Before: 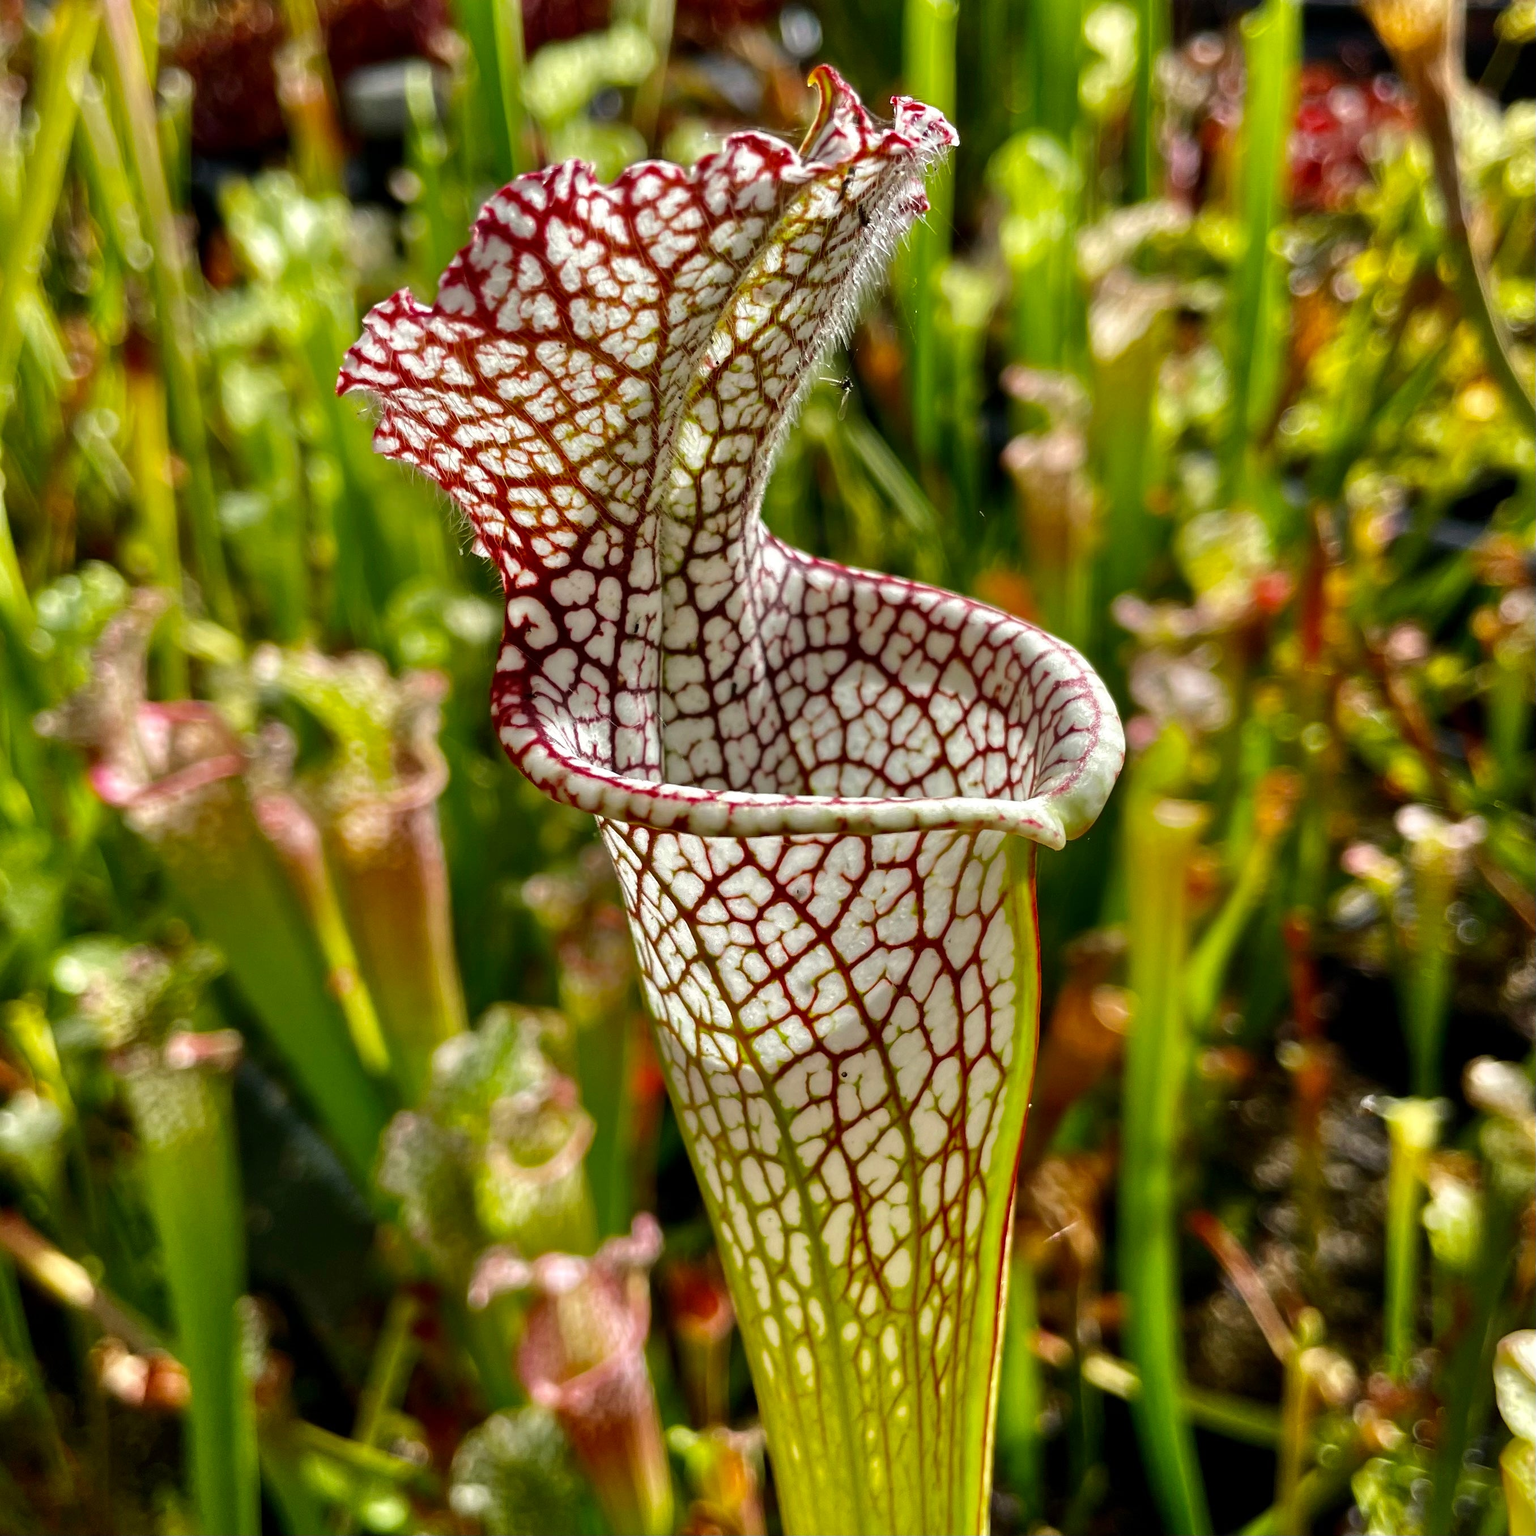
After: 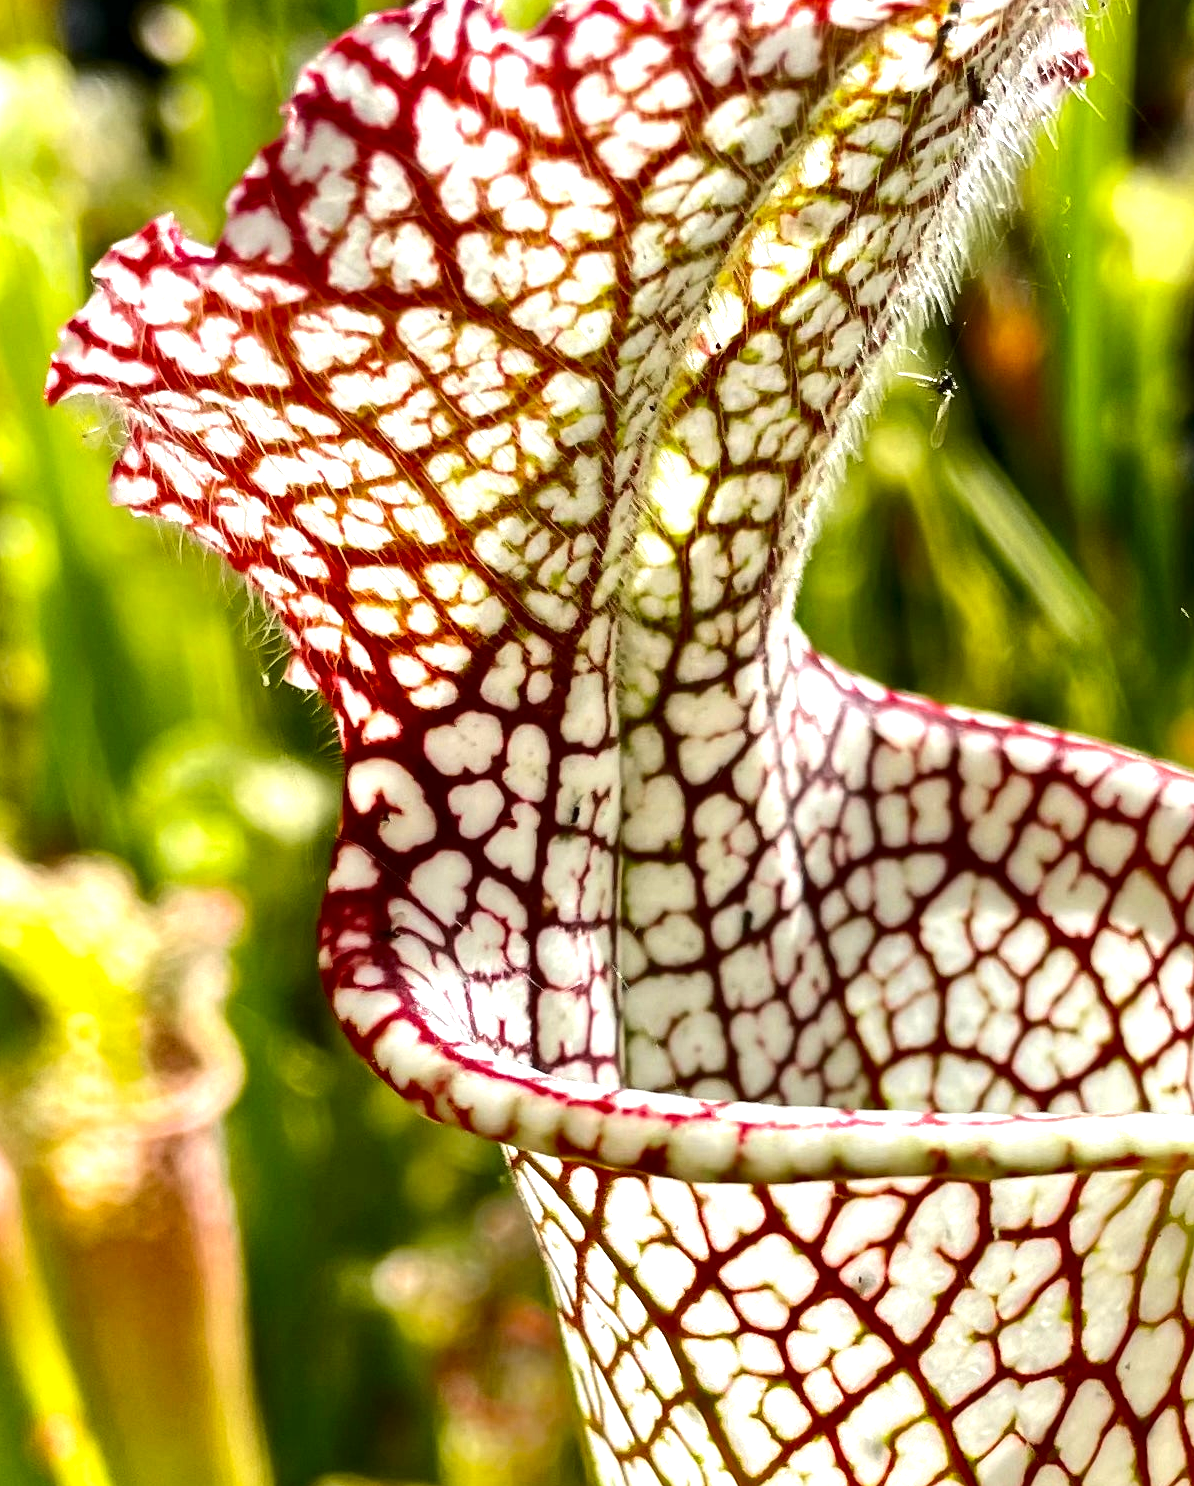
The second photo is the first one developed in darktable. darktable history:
tone curve: curves: ch0 [(0, 0) (0.227, 0.17) (0.766, 0.774) (1, 1)]; ch1 [(0, 0) (0.114, 0.127) (0.437, 0.452) (0.498, 0.495) (0.579, 0.576) (1, 1)]; ch2 [(0, 0) (0.233, 0.259) (0.493, 0.492) (0.568, 0.579) (1, 1)], color space Lab, independent channels, preserve colors none
exposure: exposure 1 EV, compensate highlight preservation false
crop: left 20.248%, top 10.86%, right 35.675%, bottom 34.321%
